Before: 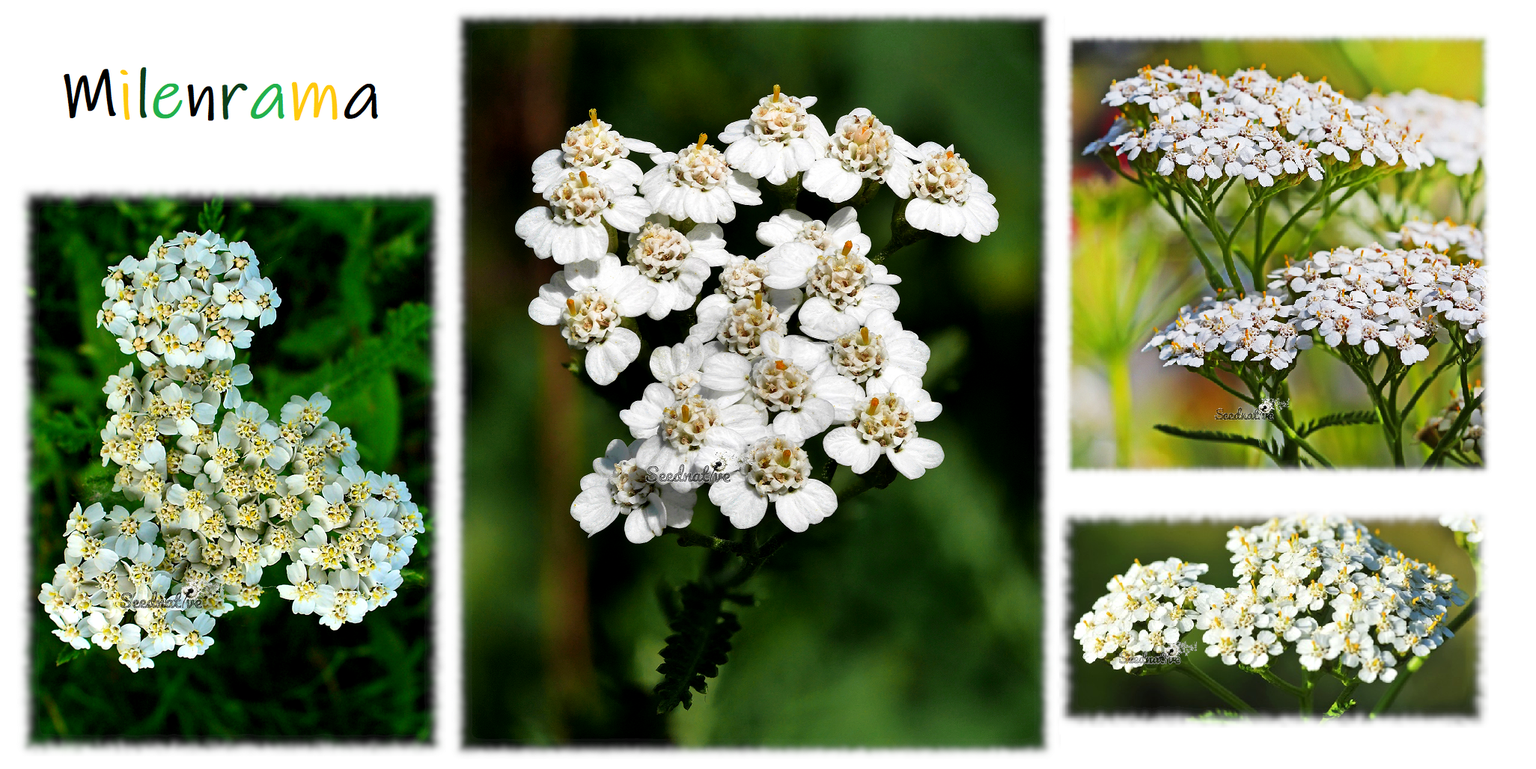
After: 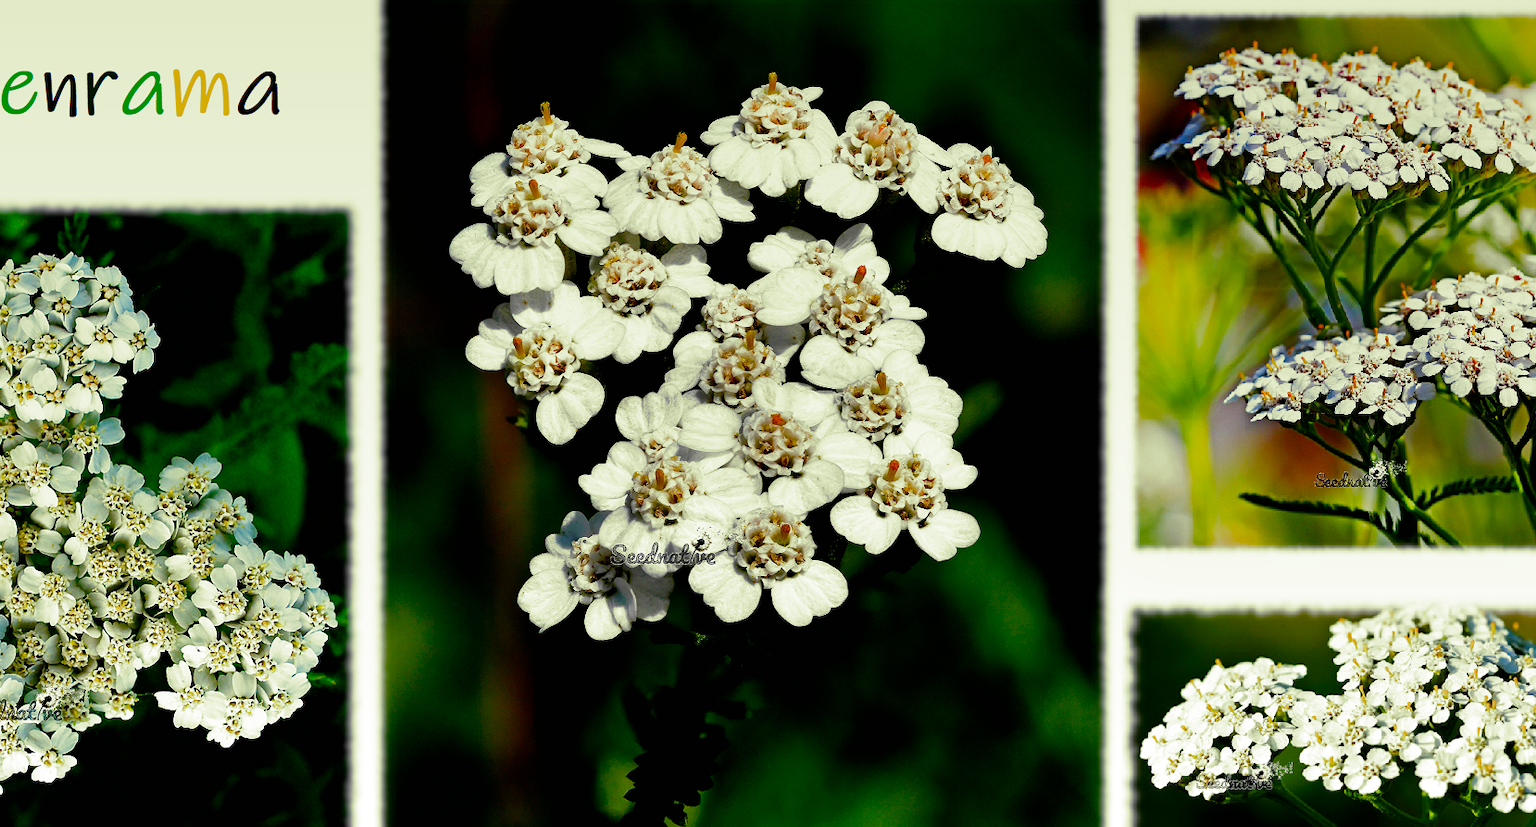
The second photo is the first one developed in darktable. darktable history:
tone equalizer: on, module defaults
split-toning: shadows › hue 290.82°, shadows › saturation 0.34, highlights › saturation 0.38, balance 0, compress 50%
graduated density: on, module defaults
exposure: black level correction 0.001, exposure -0.2 EV, compensate highlight preservation false
color balance rgb: perceptual saturation grading › global saturation 20%, perceptual saturation grading › highlights -25%, perceptual saturation grading › shadows 50%
crop: left 9.929%, top 3.475%, right 9.188%, bottom 9.529%
filmic rgb: black relative exposure -8.2 EV, white relative exposure 2.2 EV, threshold 3 EV, hardness 7.11, latitude 75%, contrast 1.325, highlights saturation mix -2%, shadows ↔ highlights balance 30%, preserve chrominance no, color science v5 (2021), contrast in shadows safe, contrast in highlights safe, enable highlight reconstruction true
